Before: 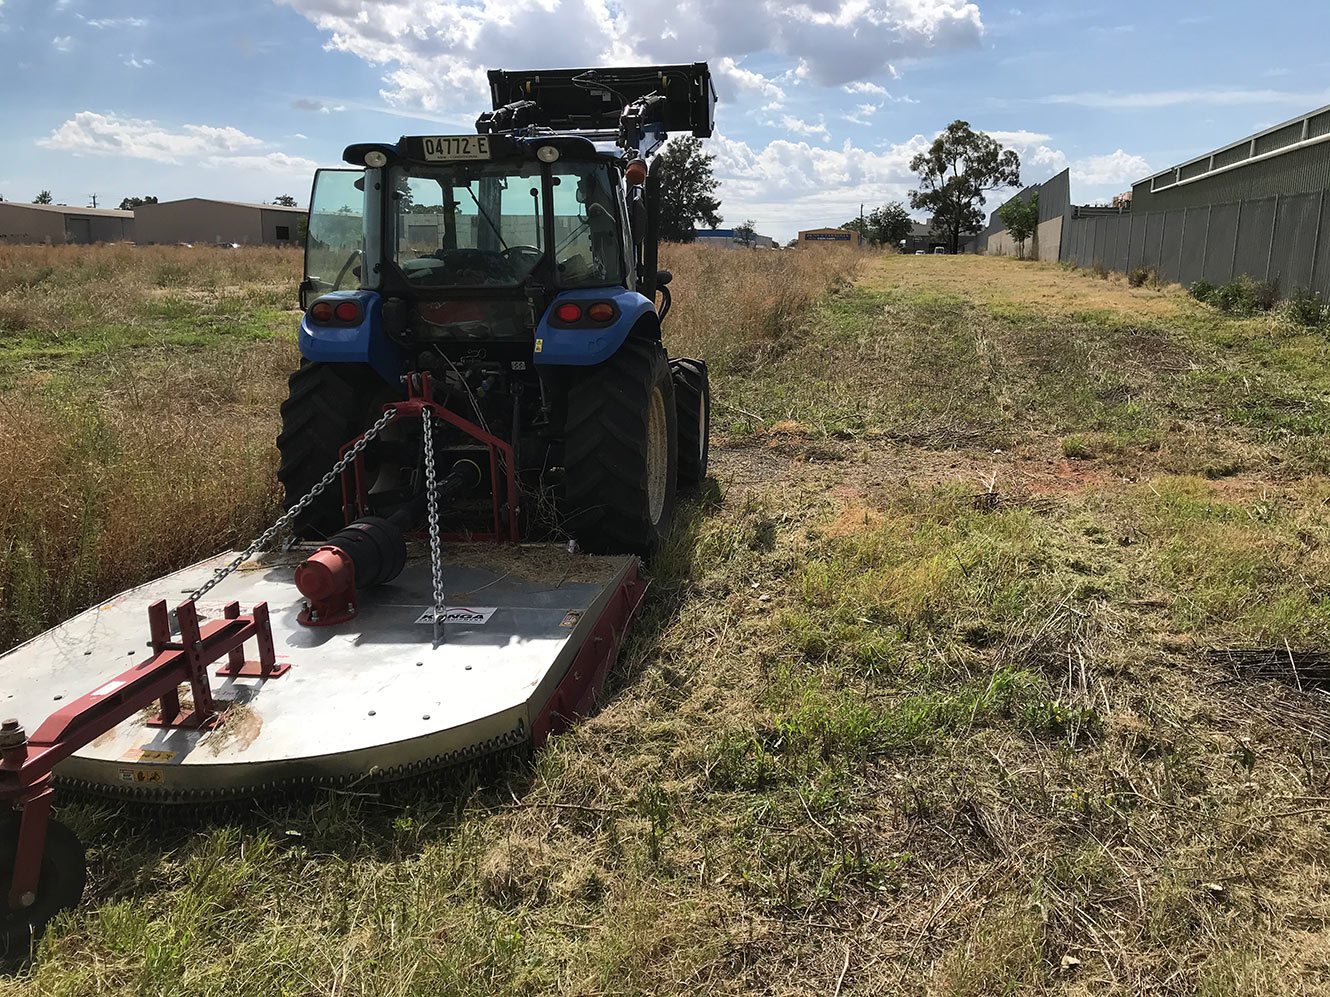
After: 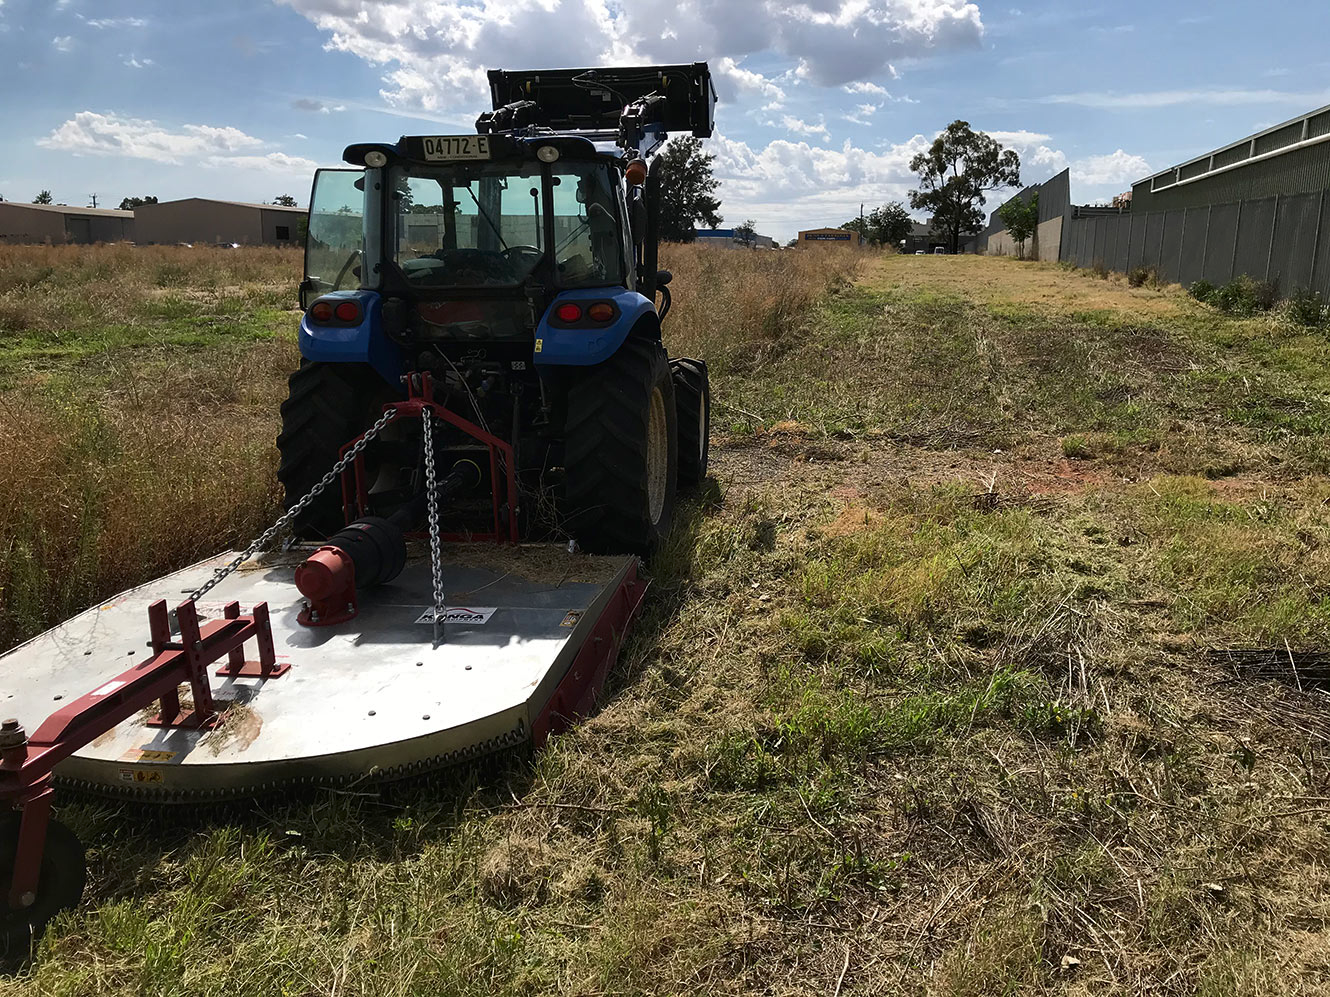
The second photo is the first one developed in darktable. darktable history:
contrast brightness saturation: brightness -0.098
